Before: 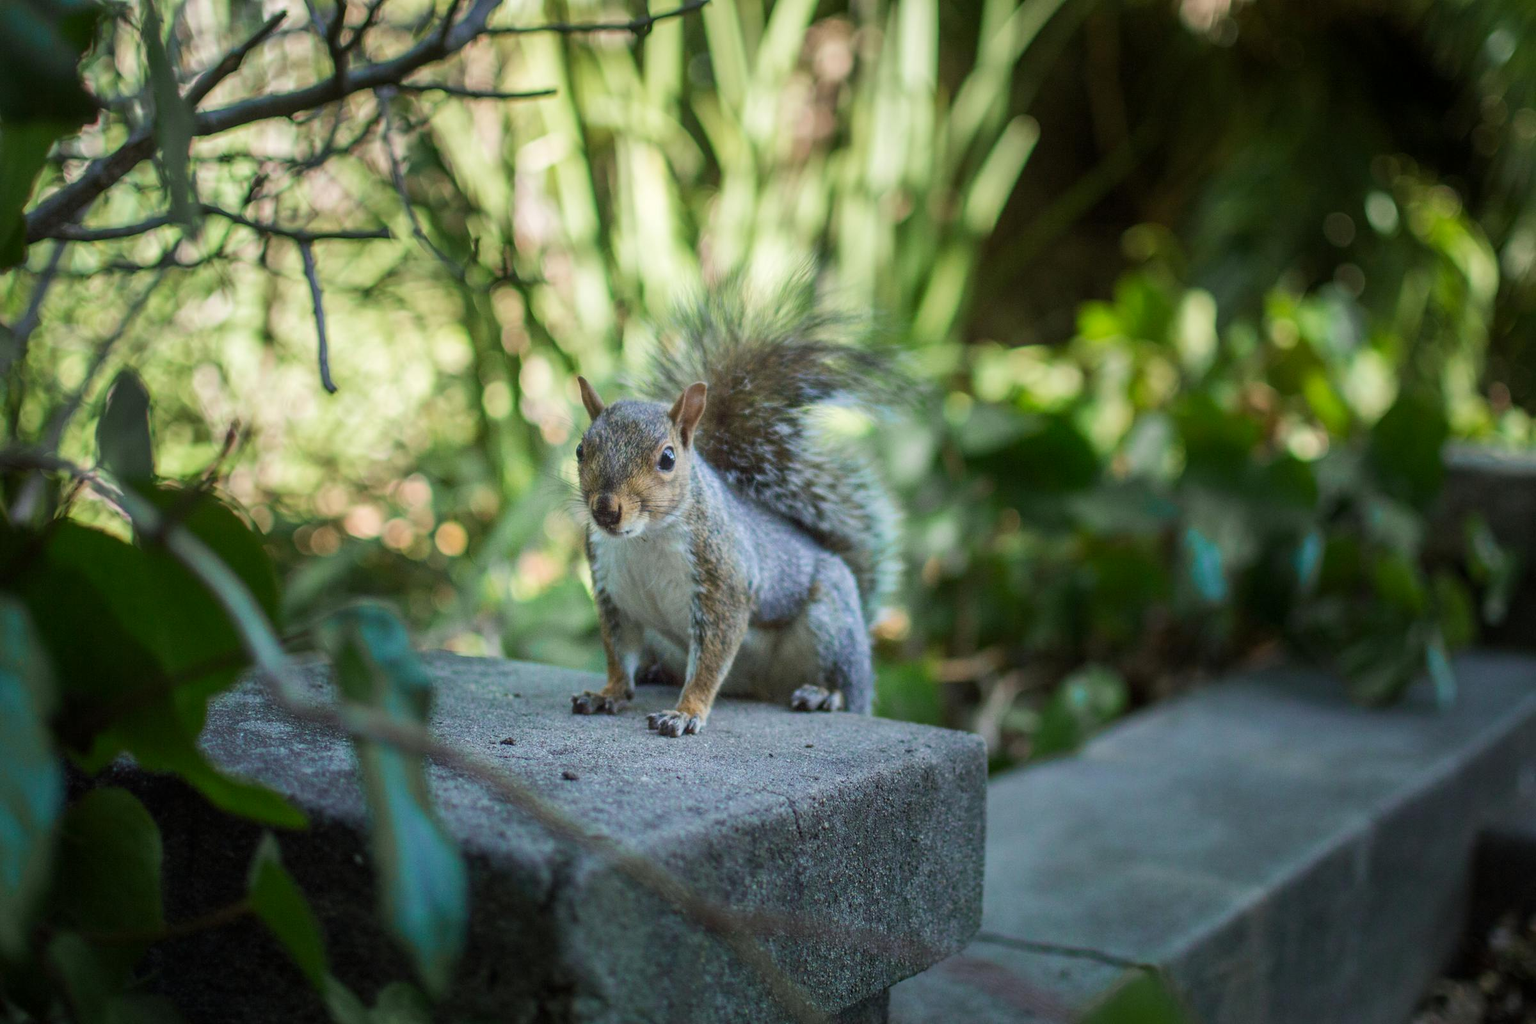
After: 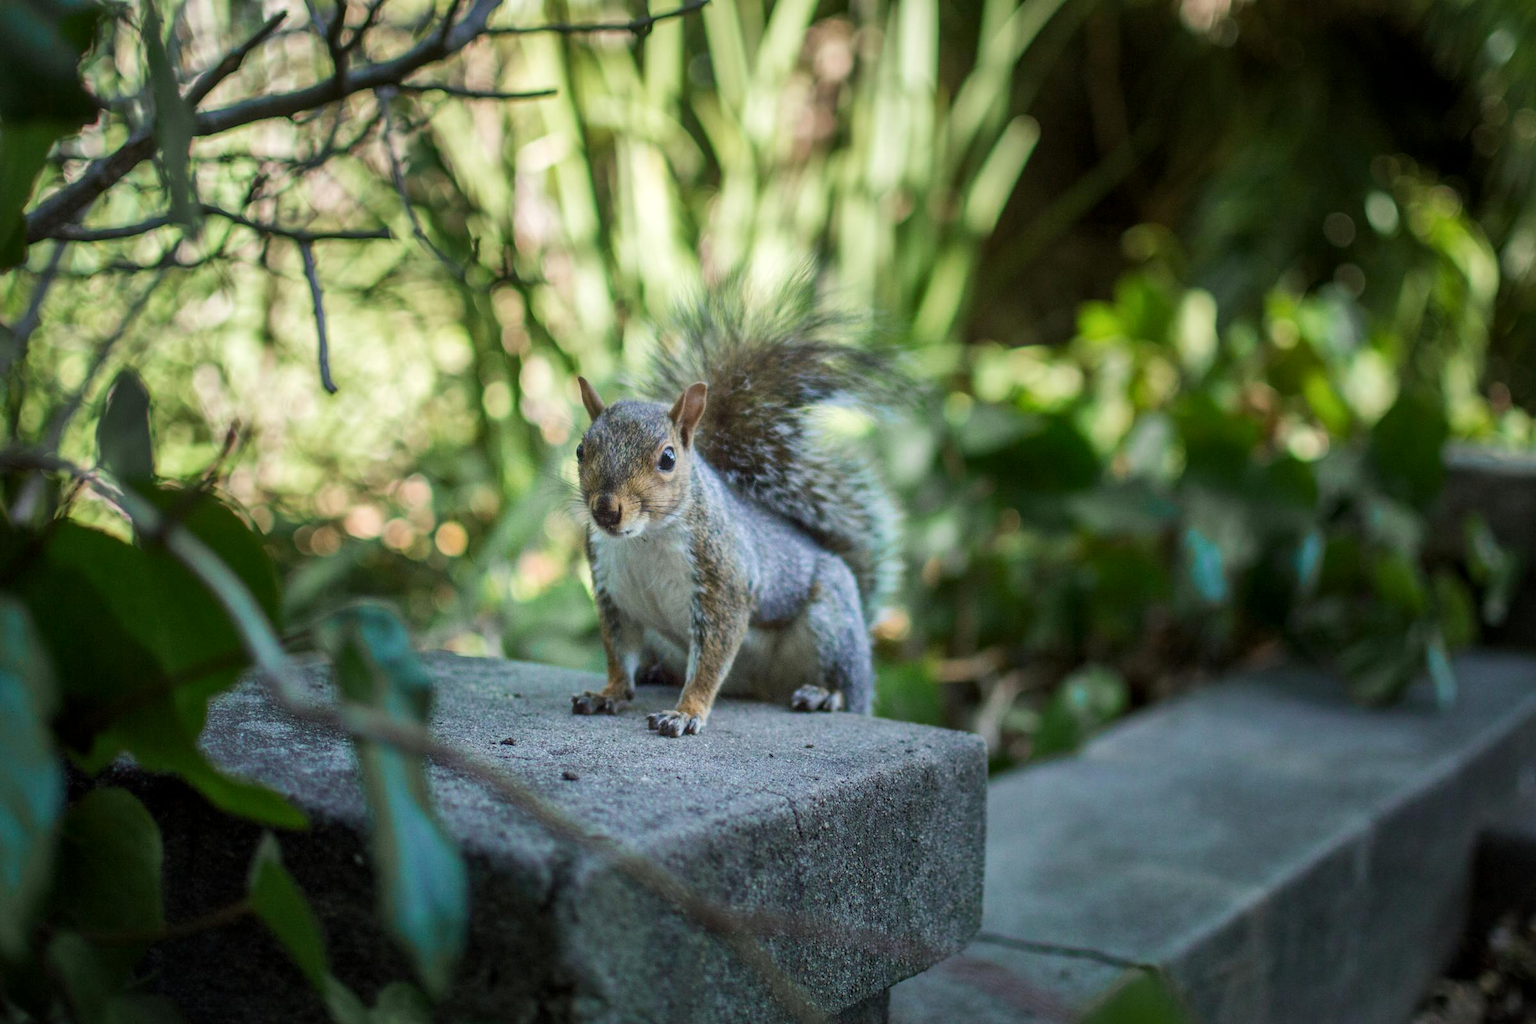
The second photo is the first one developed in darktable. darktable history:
local contrast: mode bilateral grid, contrast 20, coarseness 51, detail 120%, midtone range 0.2
